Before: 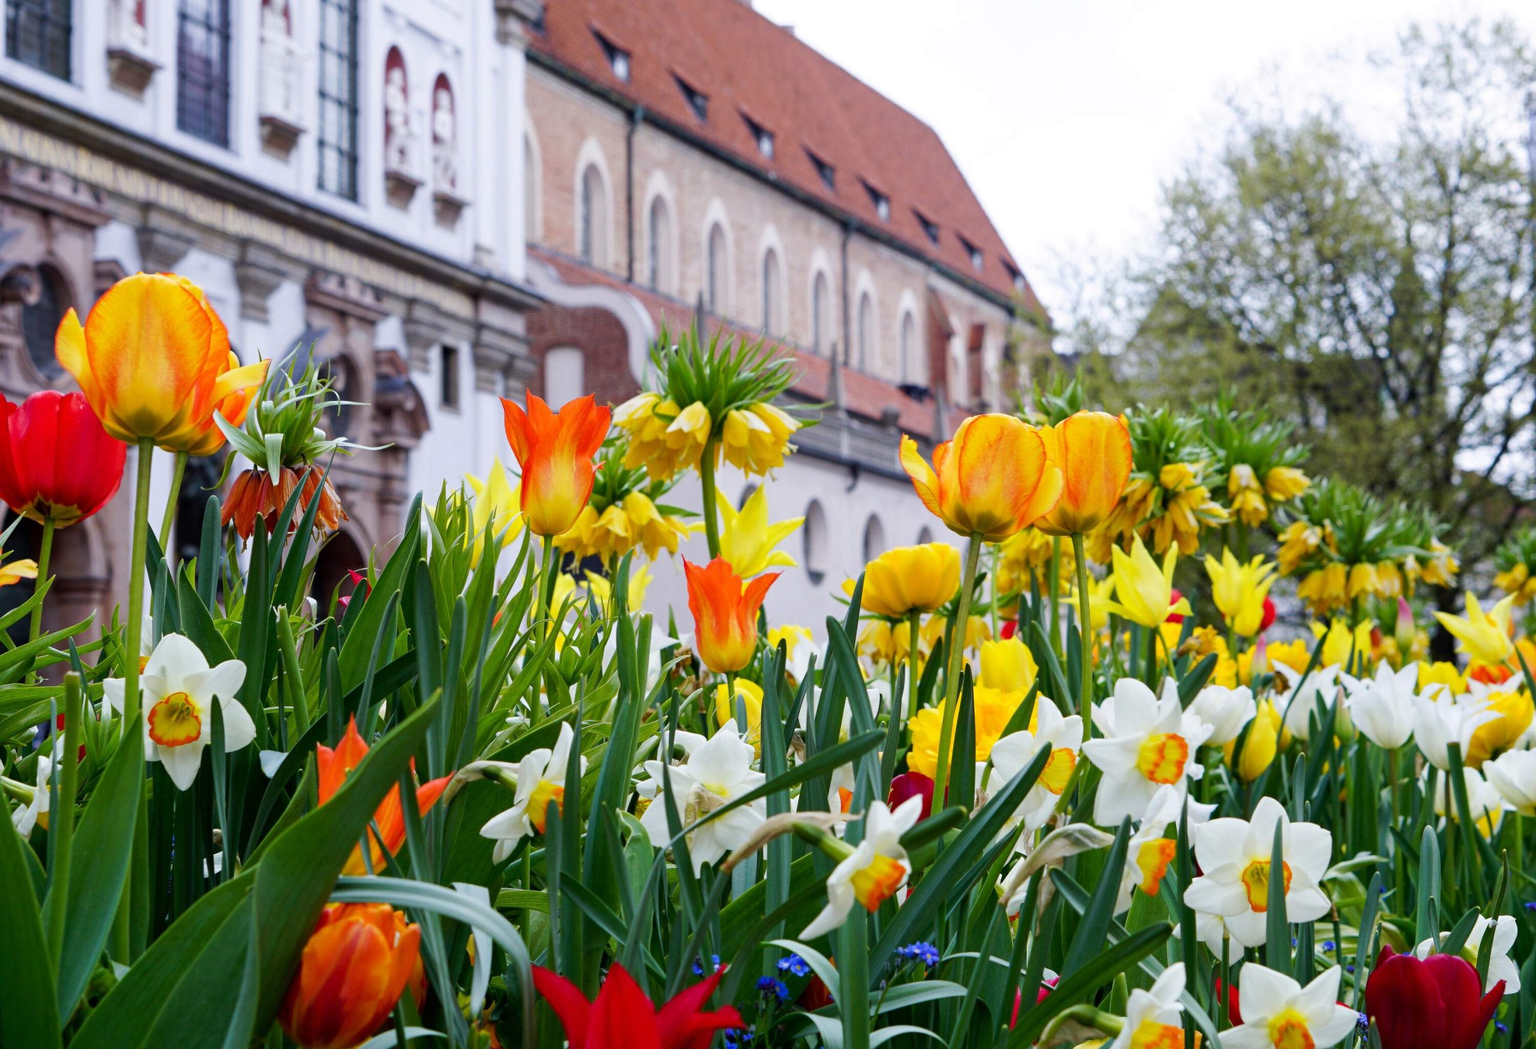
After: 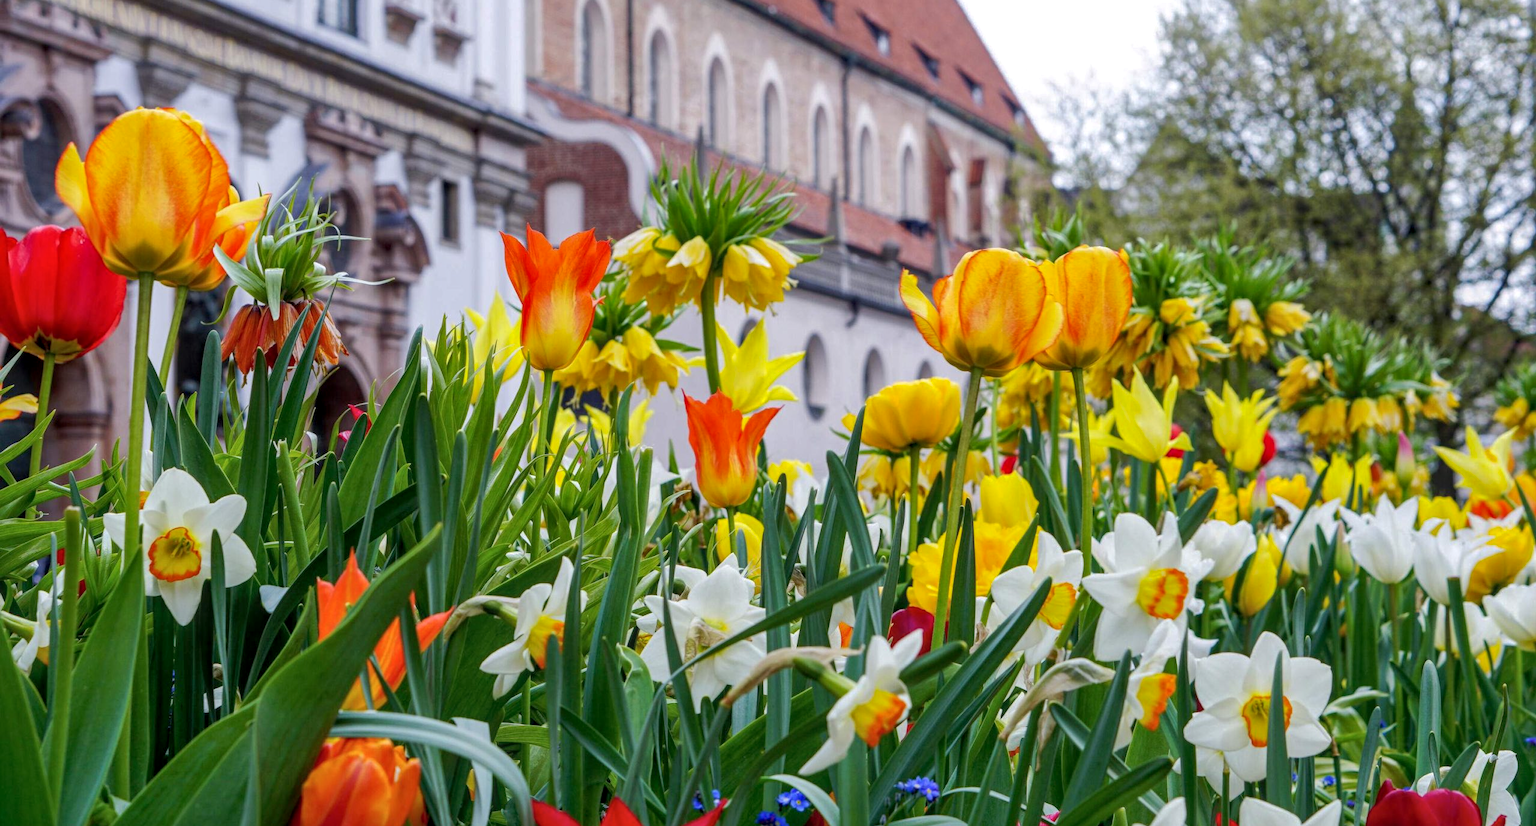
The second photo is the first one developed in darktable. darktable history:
crop and rotate: top 15.798%, bottom 5.369%
shadows and highlights: on, module defaults
local contrast: highlights 1%, shadows 3%, detail 134%
tone equalizer: edges refinement/feathering 500, mask exposure compensation -1.57 EV, preserve details no
